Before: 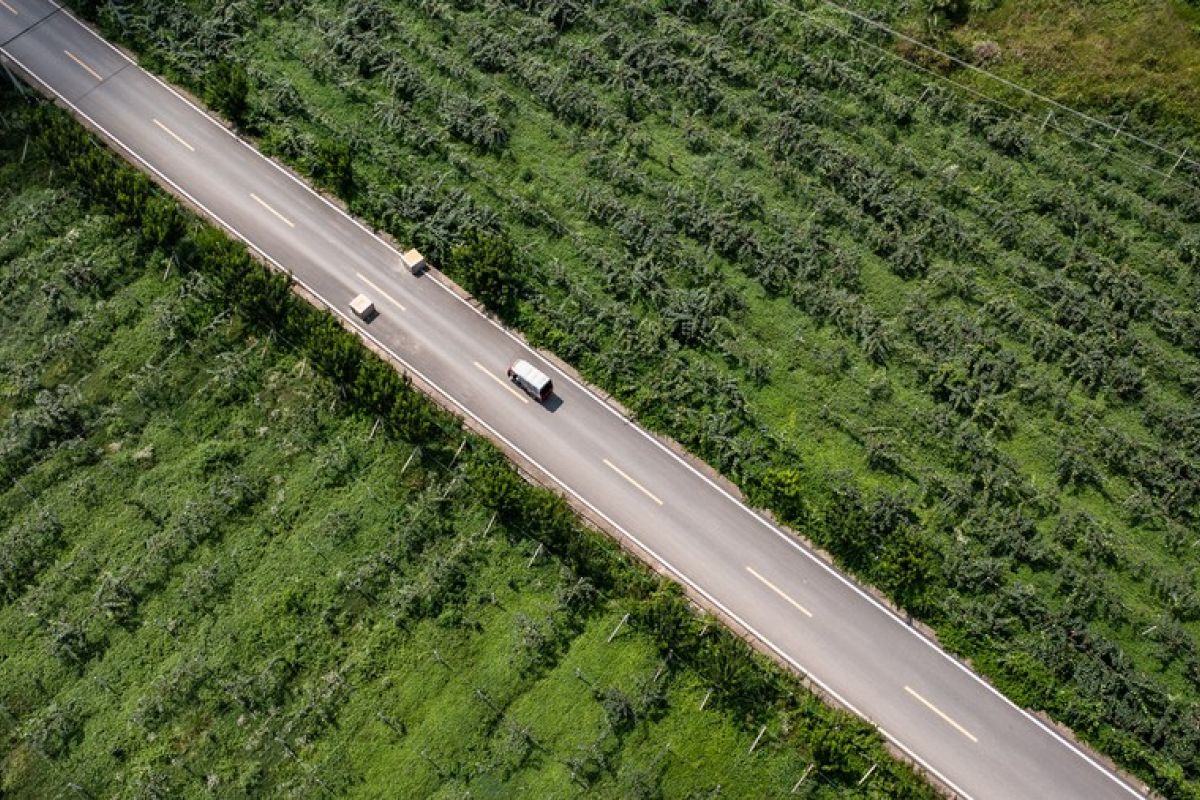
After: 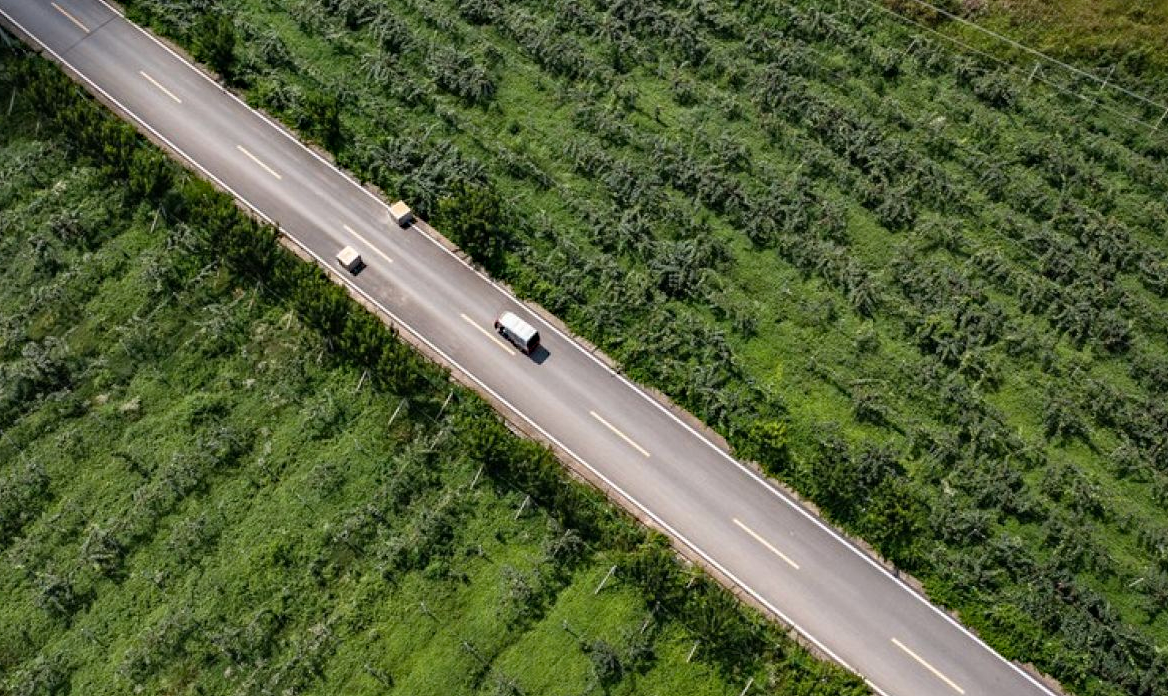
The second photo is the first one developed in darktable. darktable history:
haze removal: adaptive false
crop: left 1.115%, top 6.105%, right 1.475%, bottom 6.797%
vignetting: fall-off start 116.67%, fall-off radius 59.33%, brightness -0.47
